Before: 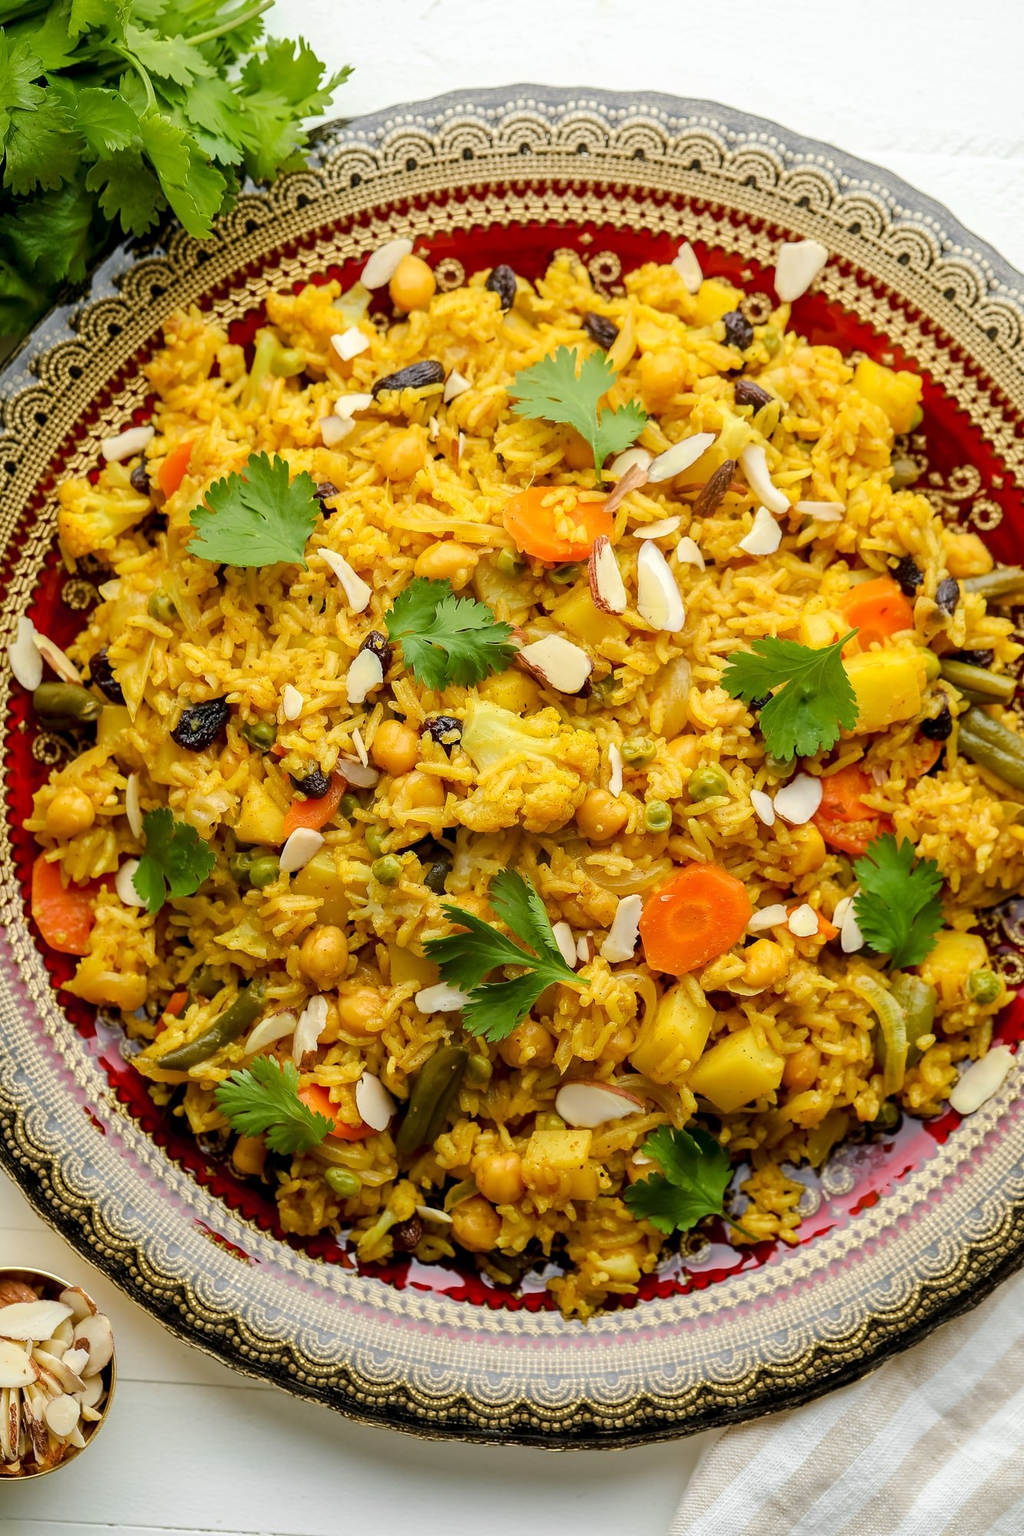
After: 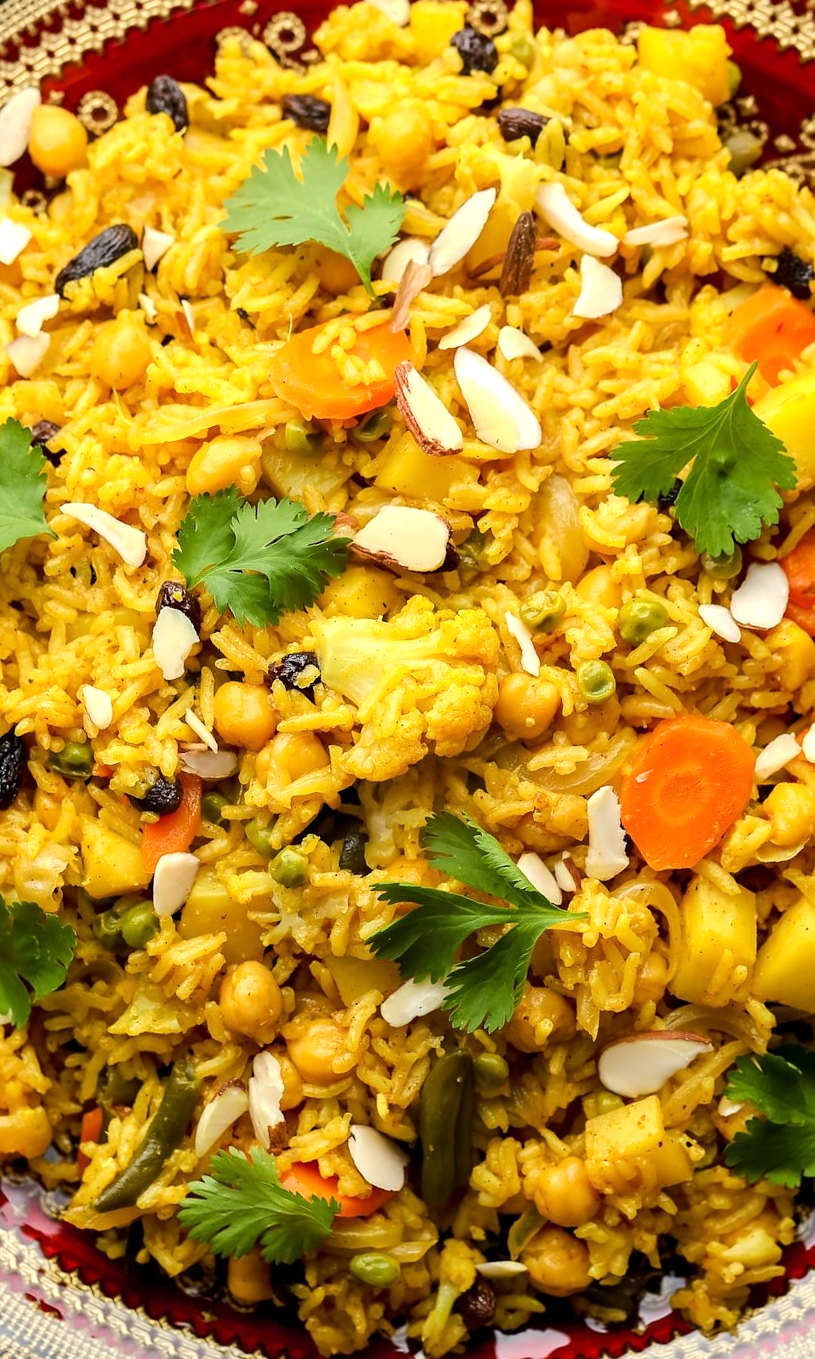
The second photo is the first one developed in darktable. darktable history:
crop and rotate: angle 20.18°, left 6.844%, right 4.192%, bottom 1.094%
tone equalizer: -8 EV -0.416 EV, -7 EV -0.42 EV, -6 EV -0.306 EV, -5 EV -0.238 EV, -3 EV 0.219 EV, -2 EV 0.351 EV, -1 EV 0.378 EV, +0 EV 0.445 EV, edges refinement/feathering 500, mask exposure compensation -1.25 EV, preserve details no
